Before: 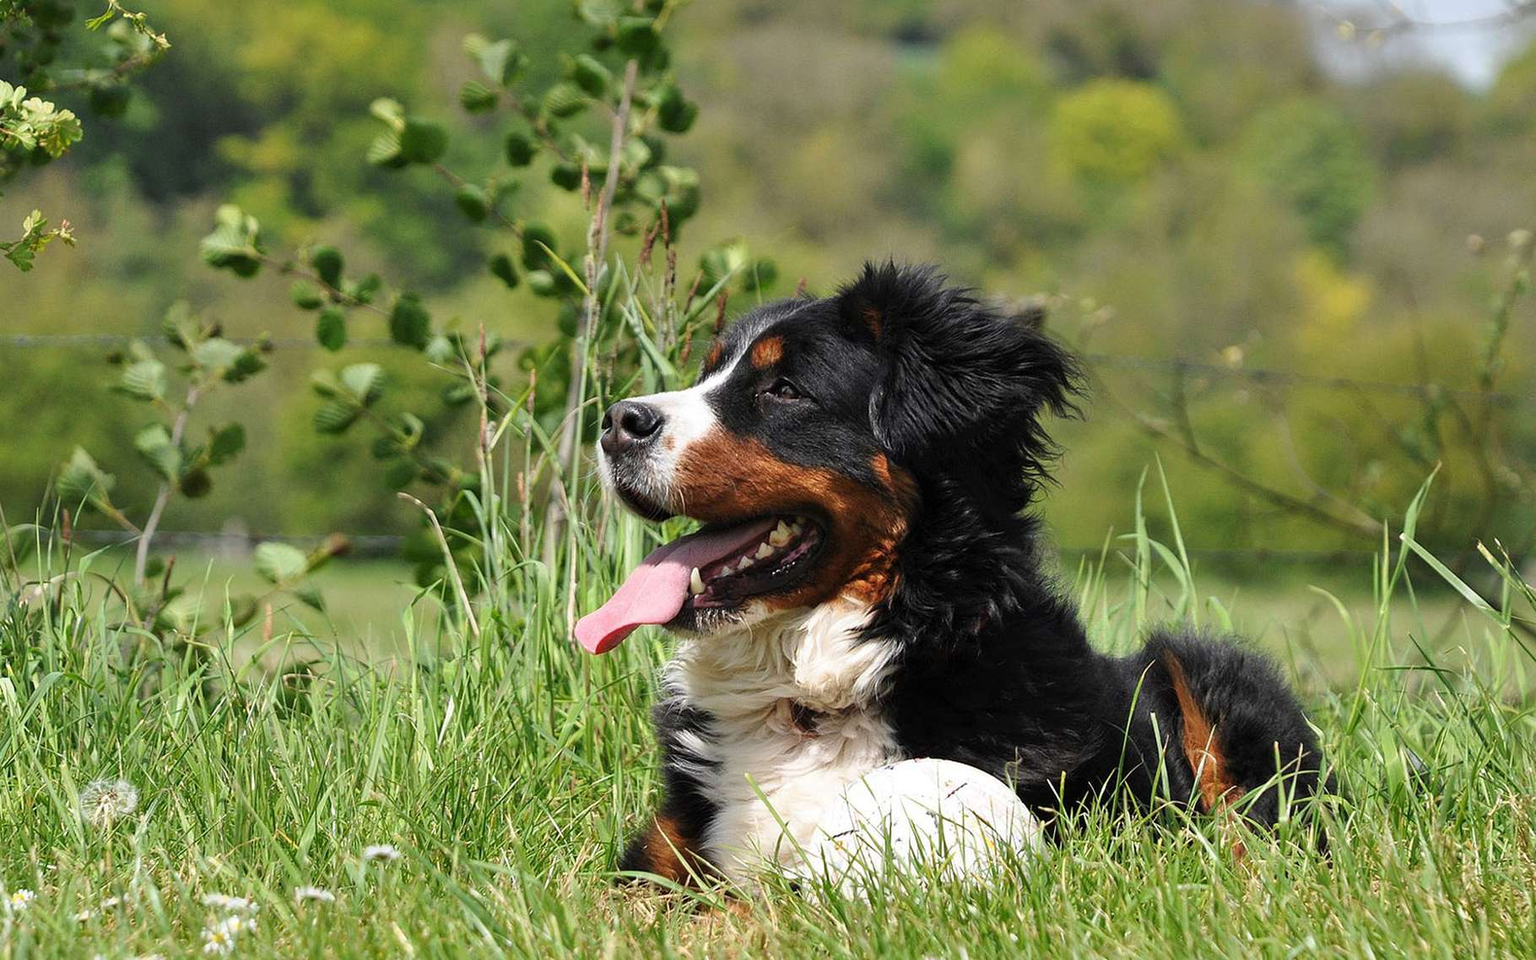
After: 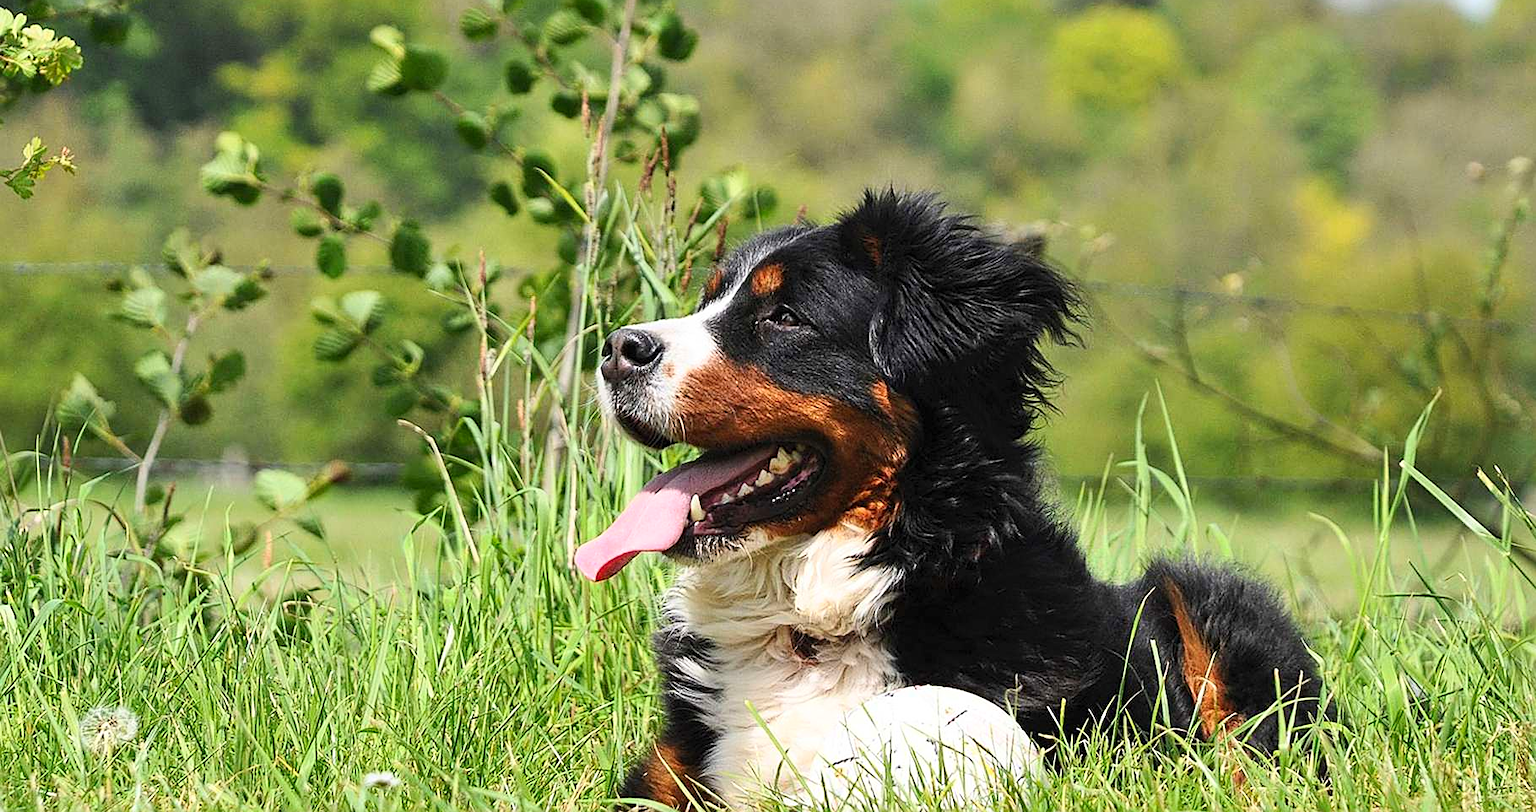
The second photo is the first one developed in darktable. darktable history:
crop: top 7.581%, bottom 7.65%
sharpen: on, module defaults
contrast brightness saturation: contrast 0.199, brightness 0.158, saturation 0.216
